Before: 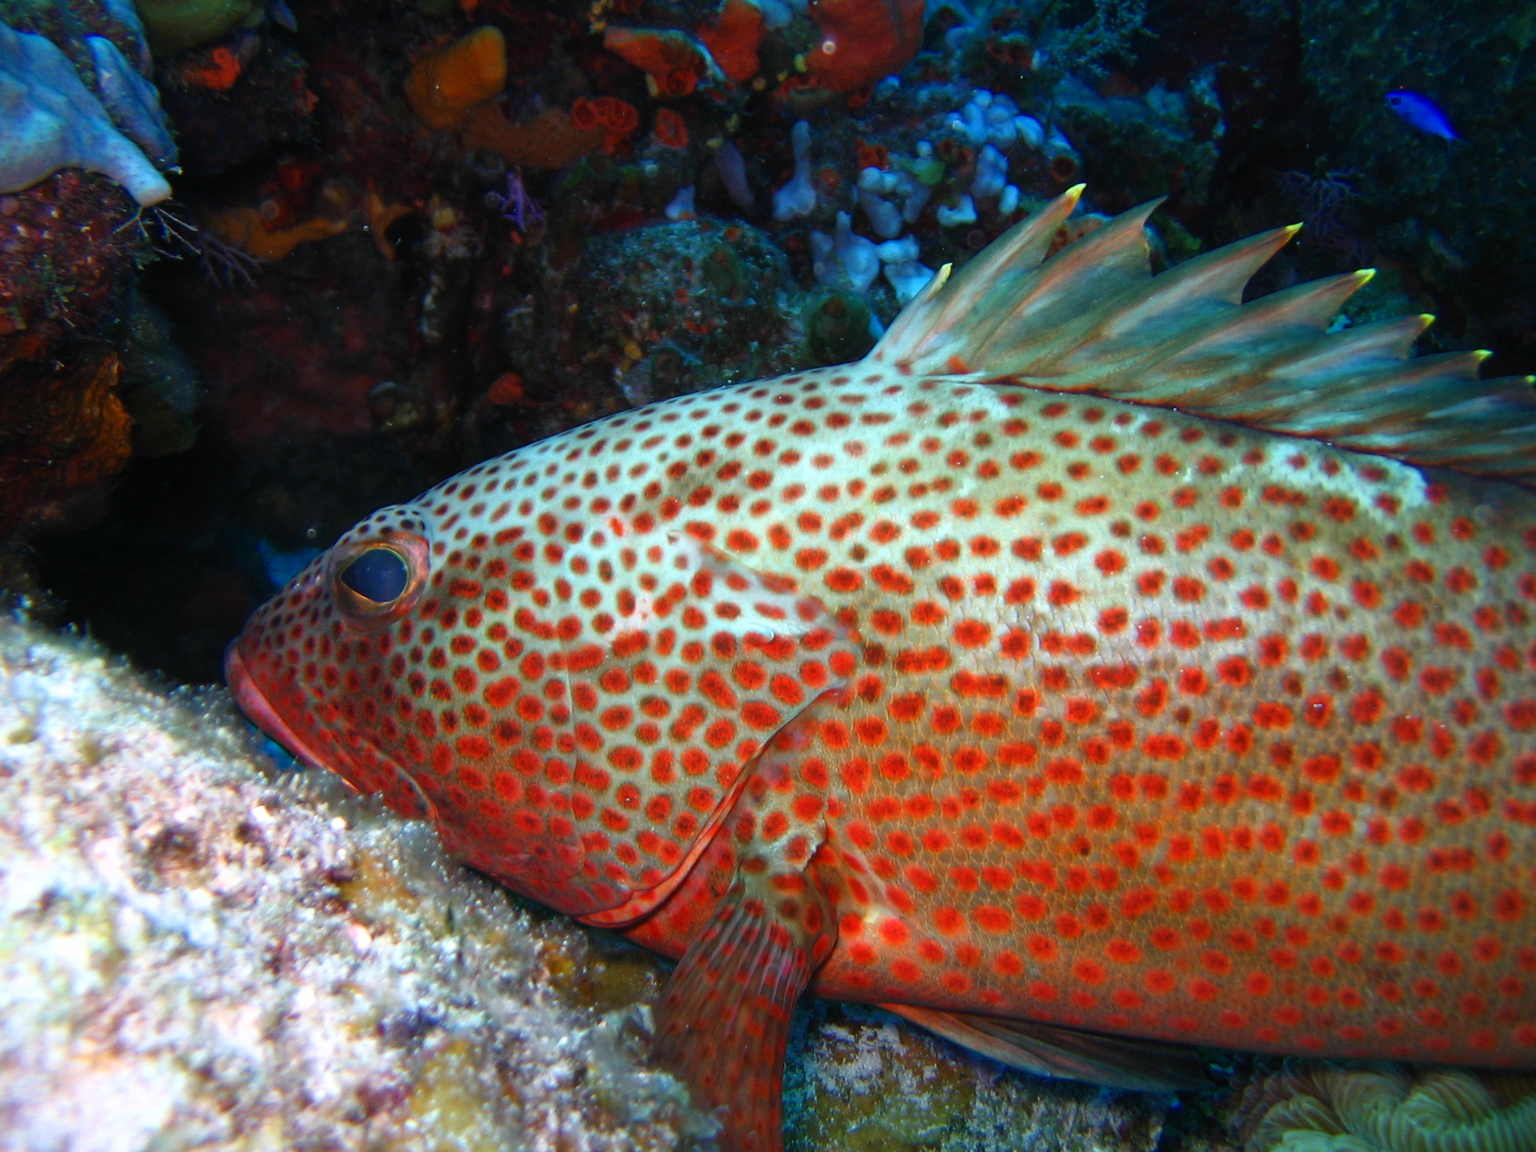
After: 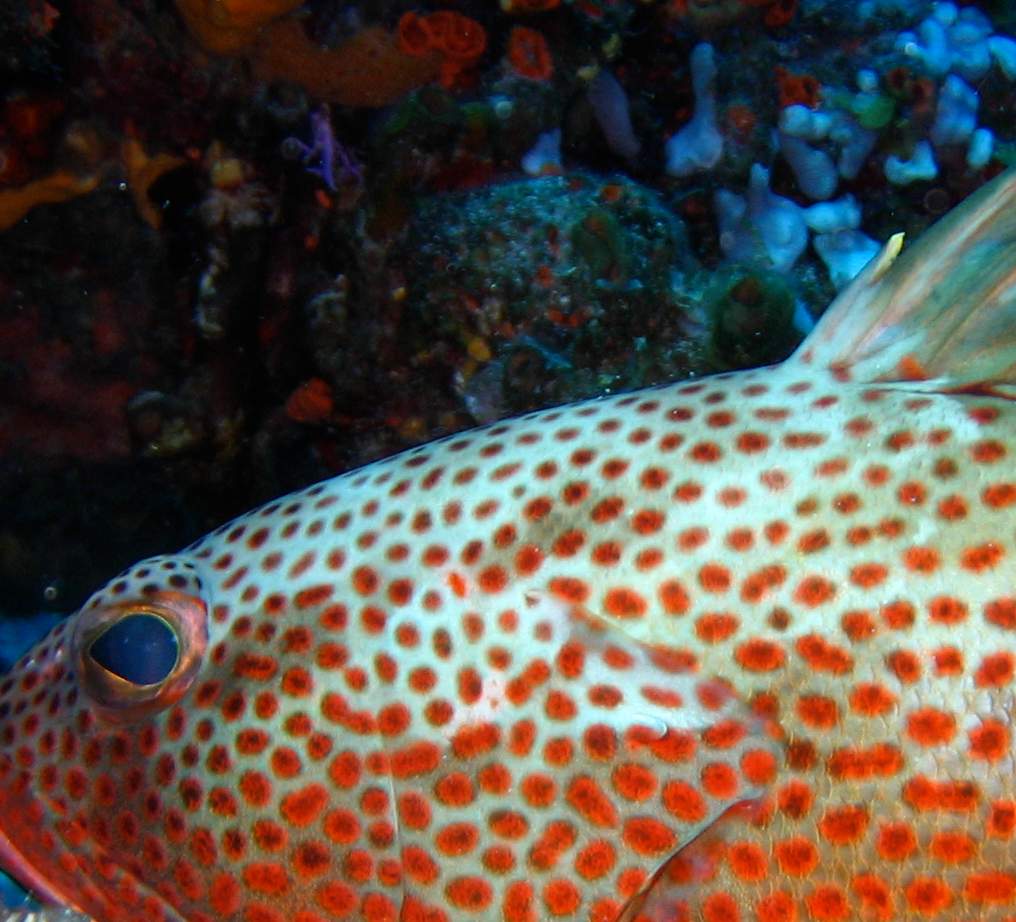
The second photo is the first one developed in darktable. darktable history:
crop: left 17.855%, top 7.689%, right 32.495%, bottom 32.223%
